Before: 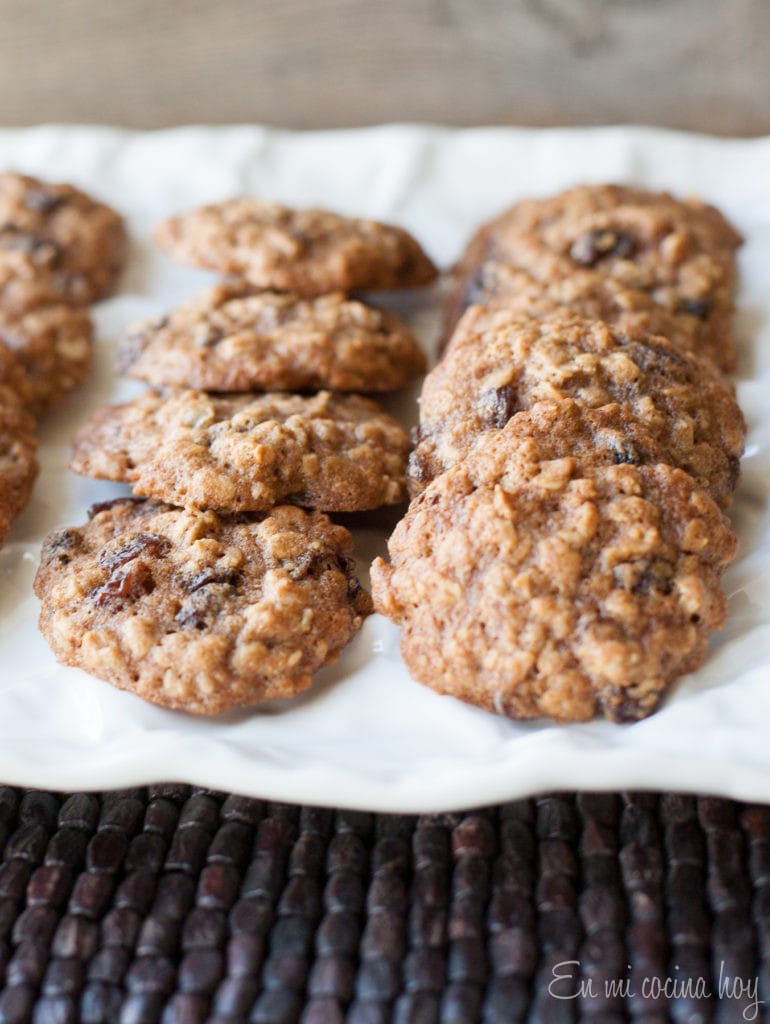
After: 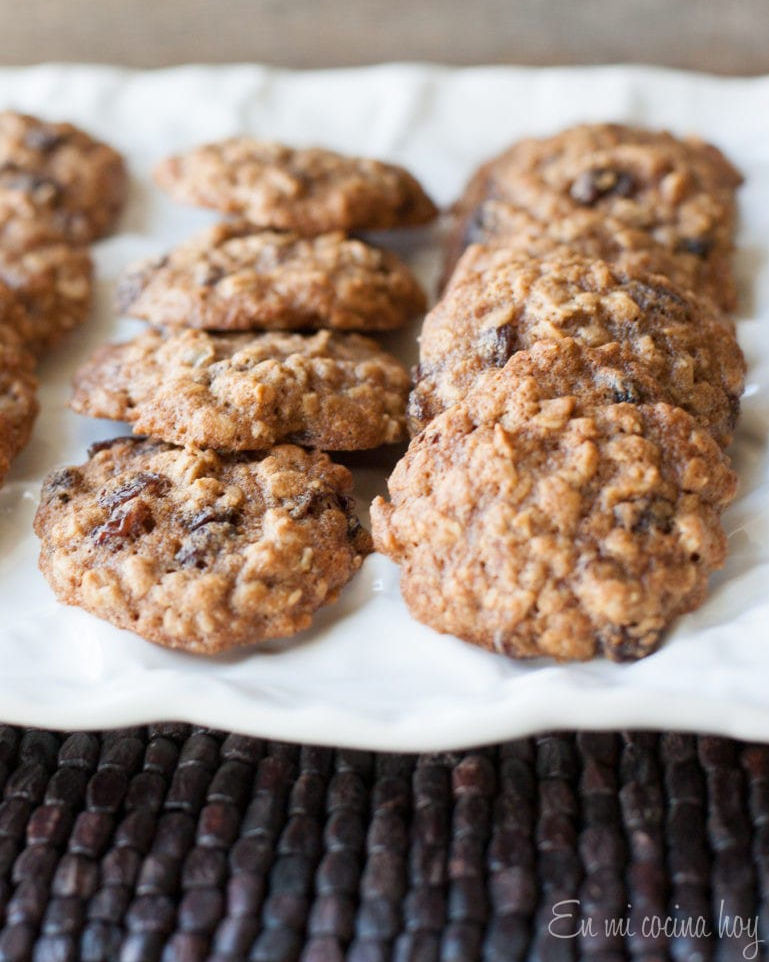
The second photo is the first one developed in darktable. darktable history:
crop and rotate: top 6.025%
